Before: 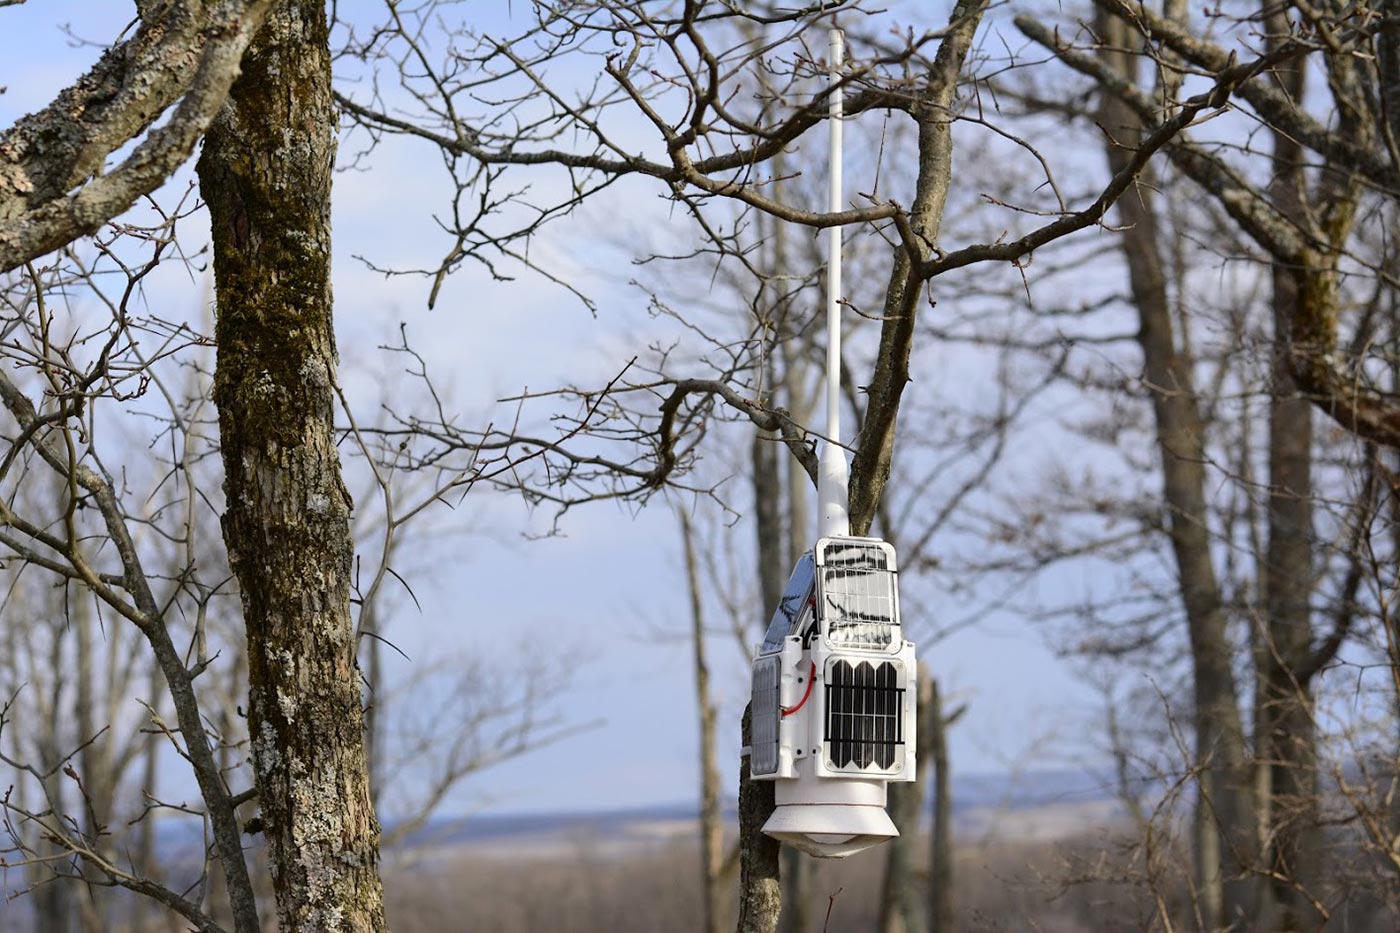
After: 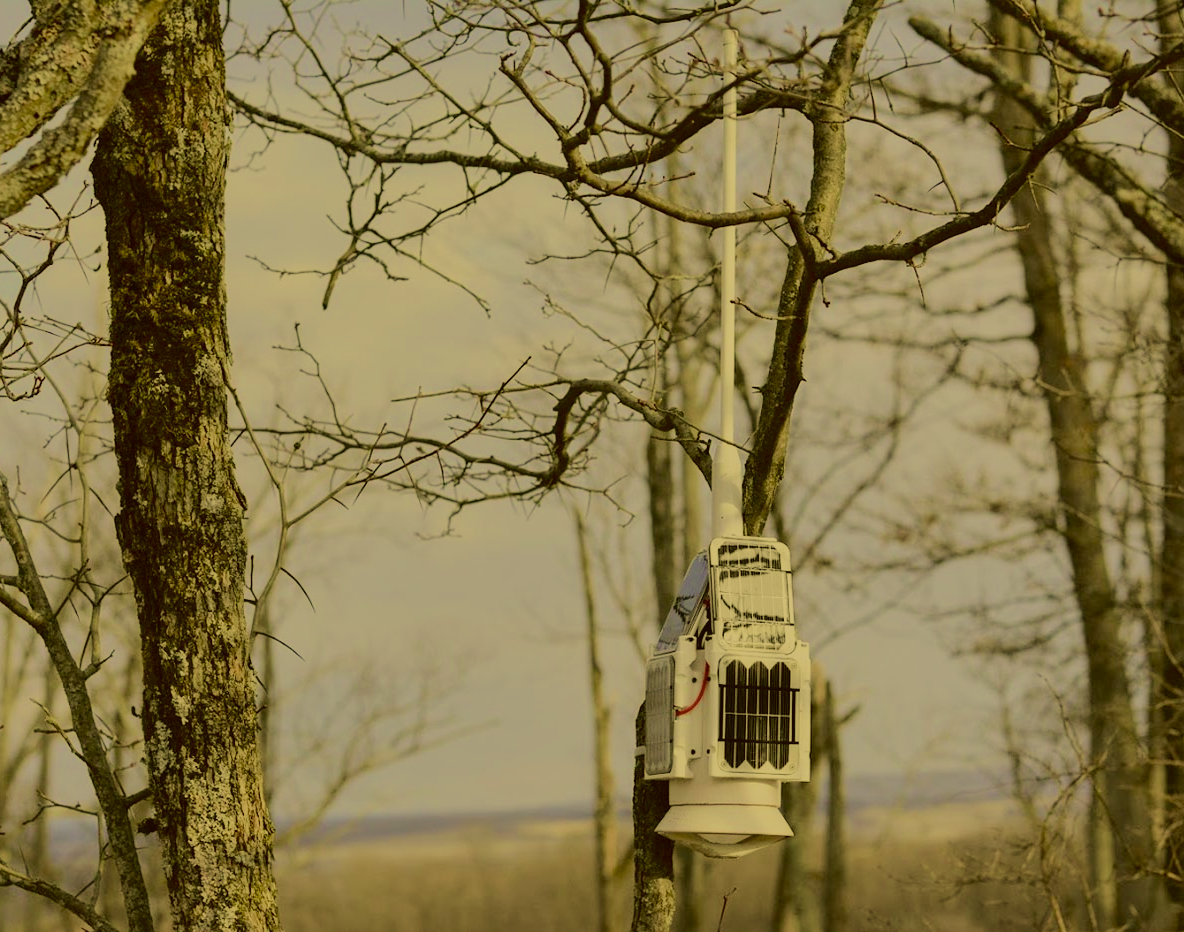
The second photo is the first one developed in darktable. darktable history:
tone curve: curves: ch0 [(0, 0.011) (0.139, 0.106) (0.295, 0.271) (0.499, 0.523) (0.739, 0.782) (0.857, 0.879) (1, 0.967)]; ch1 [(0, 0) (0.272, 0.249) (0.39, 0.379) (0.469, 0.456) (0.495, 0.497) (0.524, 0.53) (0.588, 0.62) (0.725, 0.779) (1, 1)]; ch2 [(0, 0) (0.125, 0.089) (0.35, 0.317) (0.437, 0.42) (0.502, 0.499) (0.533, 0.553) (0.599, 0.638) (1, 1)], color space Lab, linked channels, preserve colors none
local contrast: highlights 63%, shadows 110%, detail 107%, midtone range 0.525
shadows and highlights: on, module defaults
velvia: strength 39.06%
color correction: highlights a* 0.09, highlights b* 29.46, shadows a* -0.241, shadows b* 21.79
crop: left 7.607%, right 7.808%
filmic rgb: black relative exposure -7.99 EV, white relative exposure 8.06 EV, threshold 2.95 EV, hardness 2.47, latitude 9.77%, contrast 0.707, highlights saturation mix 8.66%, shadows ↔ highlights balance 1.47%, enable highlight reconstruction true
